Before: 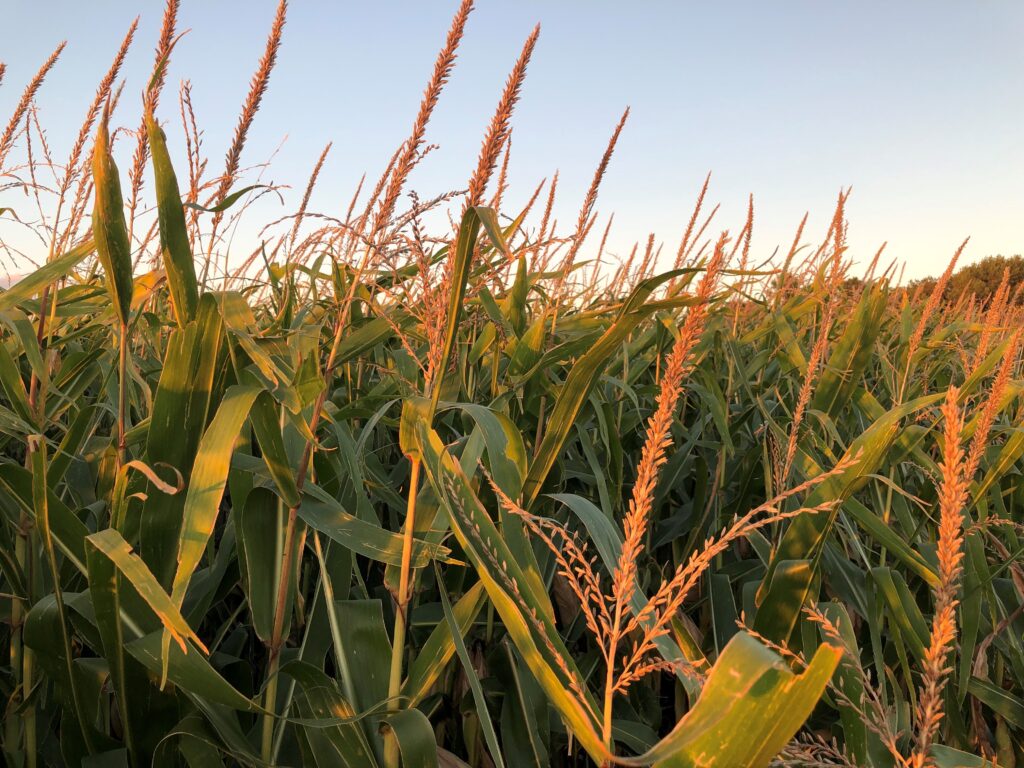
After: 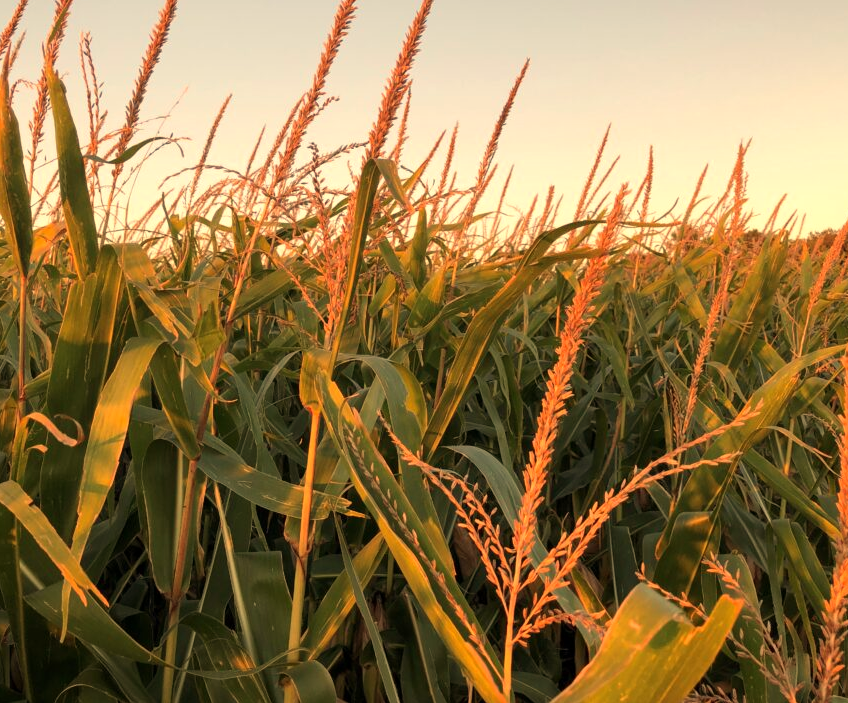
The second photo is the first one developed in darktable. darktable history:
white balance: red 1.138, green 0.996, blue 0.812
crop: left 9.807%, top 6.259%, right 7.334%, bottom 2.177%
